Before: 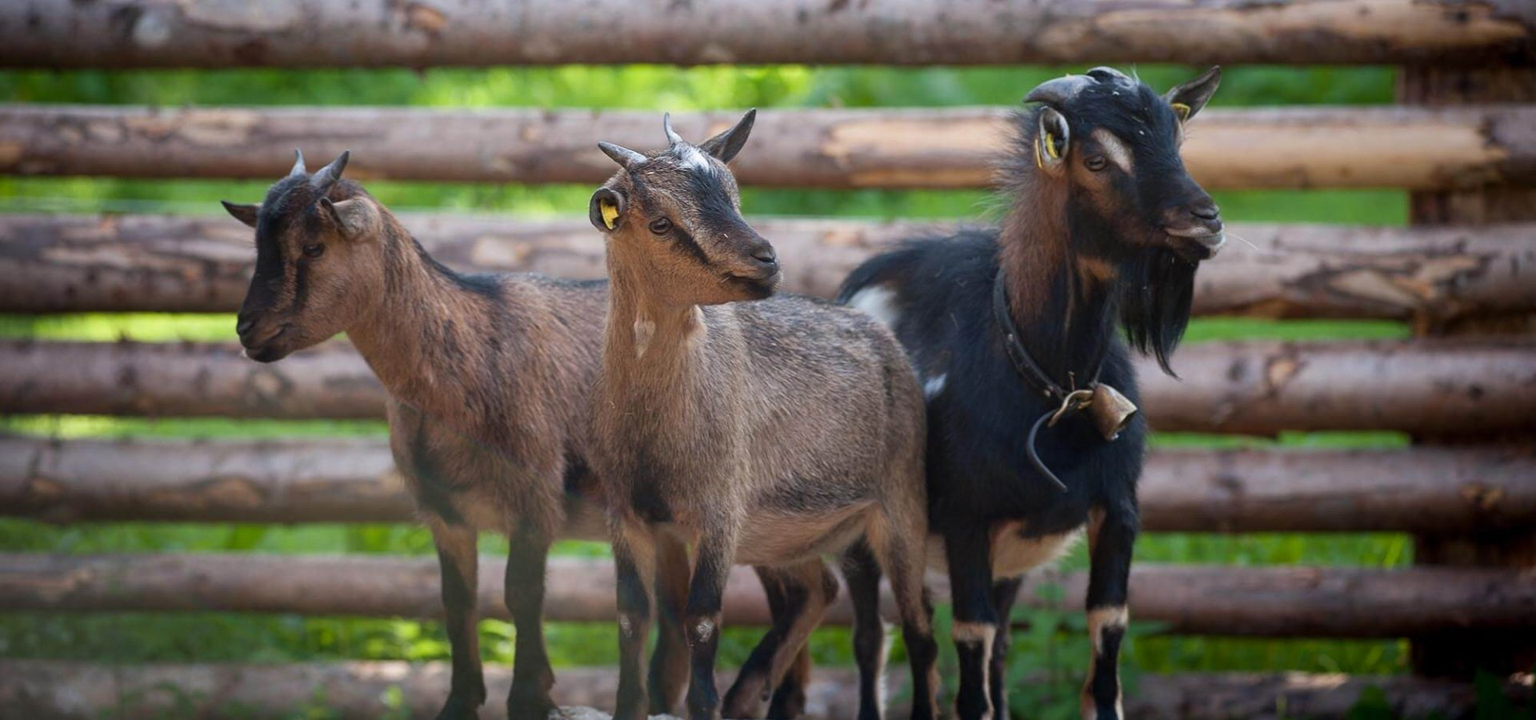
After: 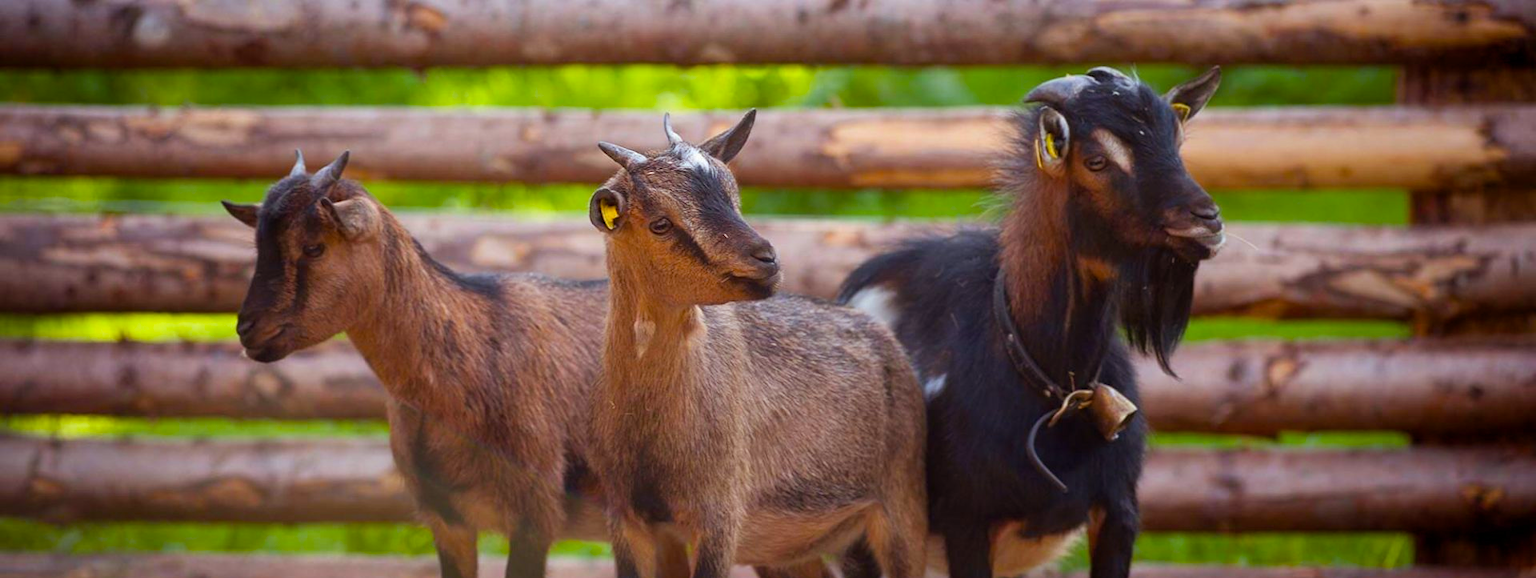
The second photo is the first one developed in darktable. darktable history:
crop: bottom 19.595%
color balance rgb: power › chroma 1.542%, power › hue 28.84°, perceptual saturation grading › global saturation 30.65%, global vibrance 20%
